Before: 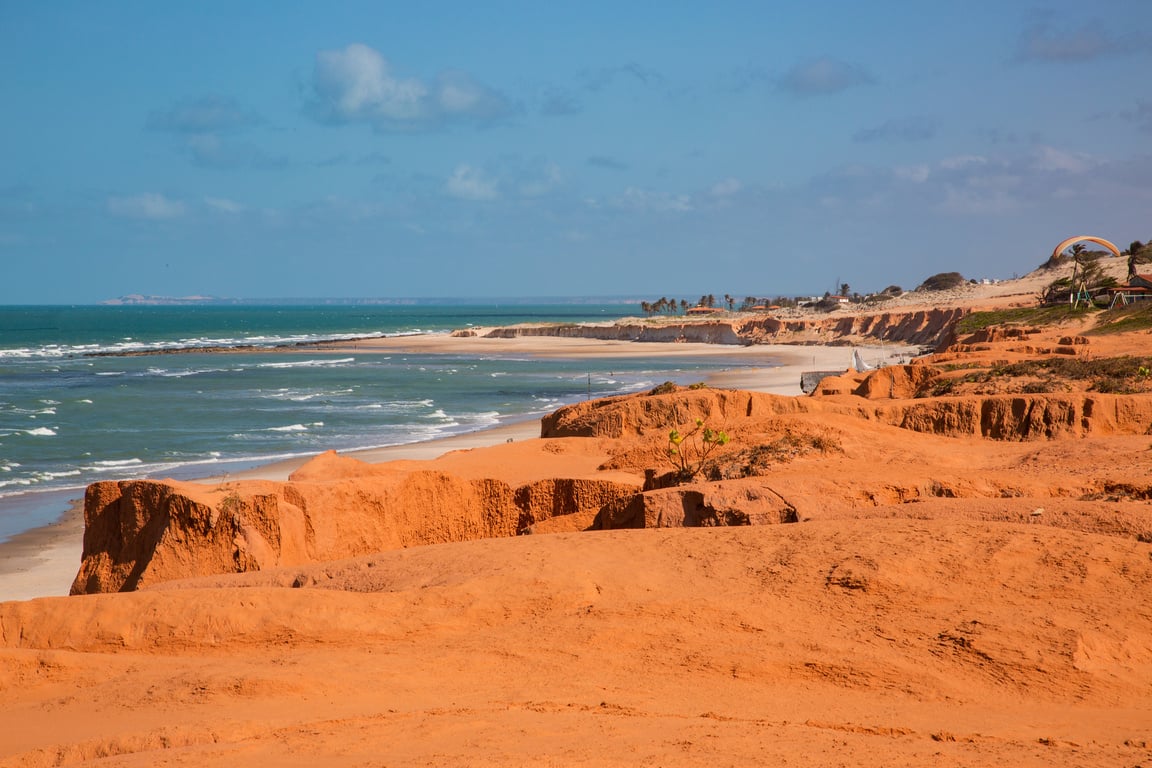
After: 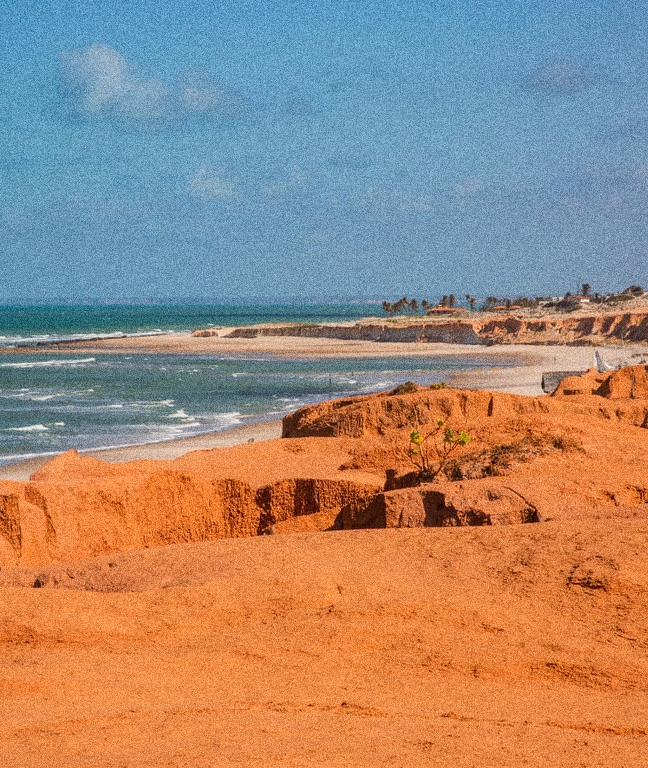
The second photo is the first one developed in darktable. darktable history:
grain: coarseness 10.62 ISO, strength 55.56%
local contrast: detail 110%
crop and rotate: left 22.516%, right 21.234%
